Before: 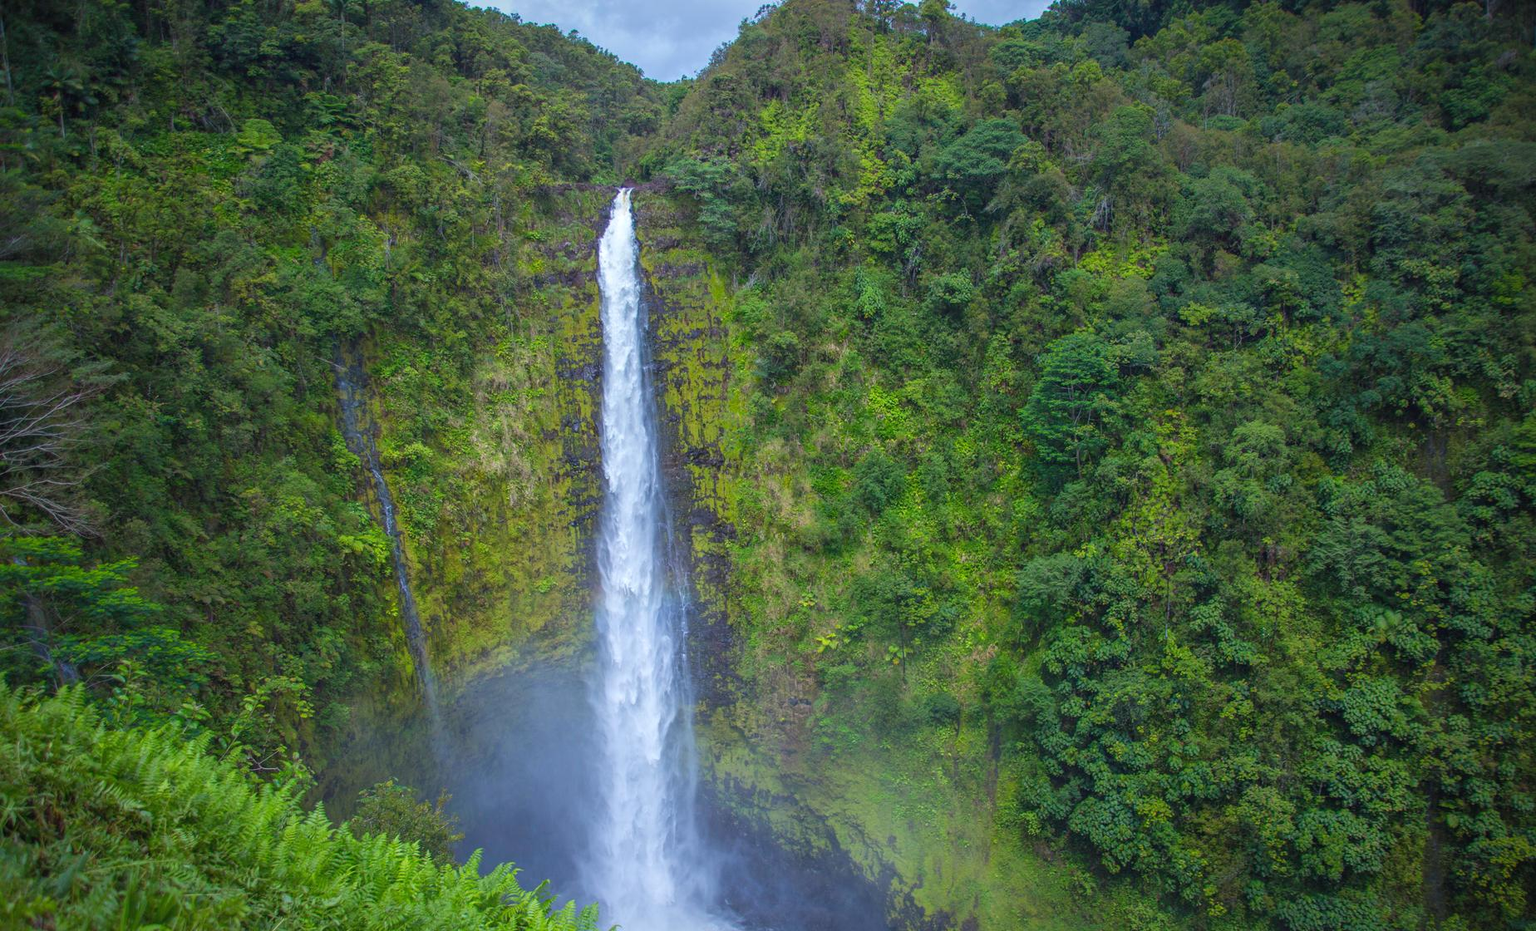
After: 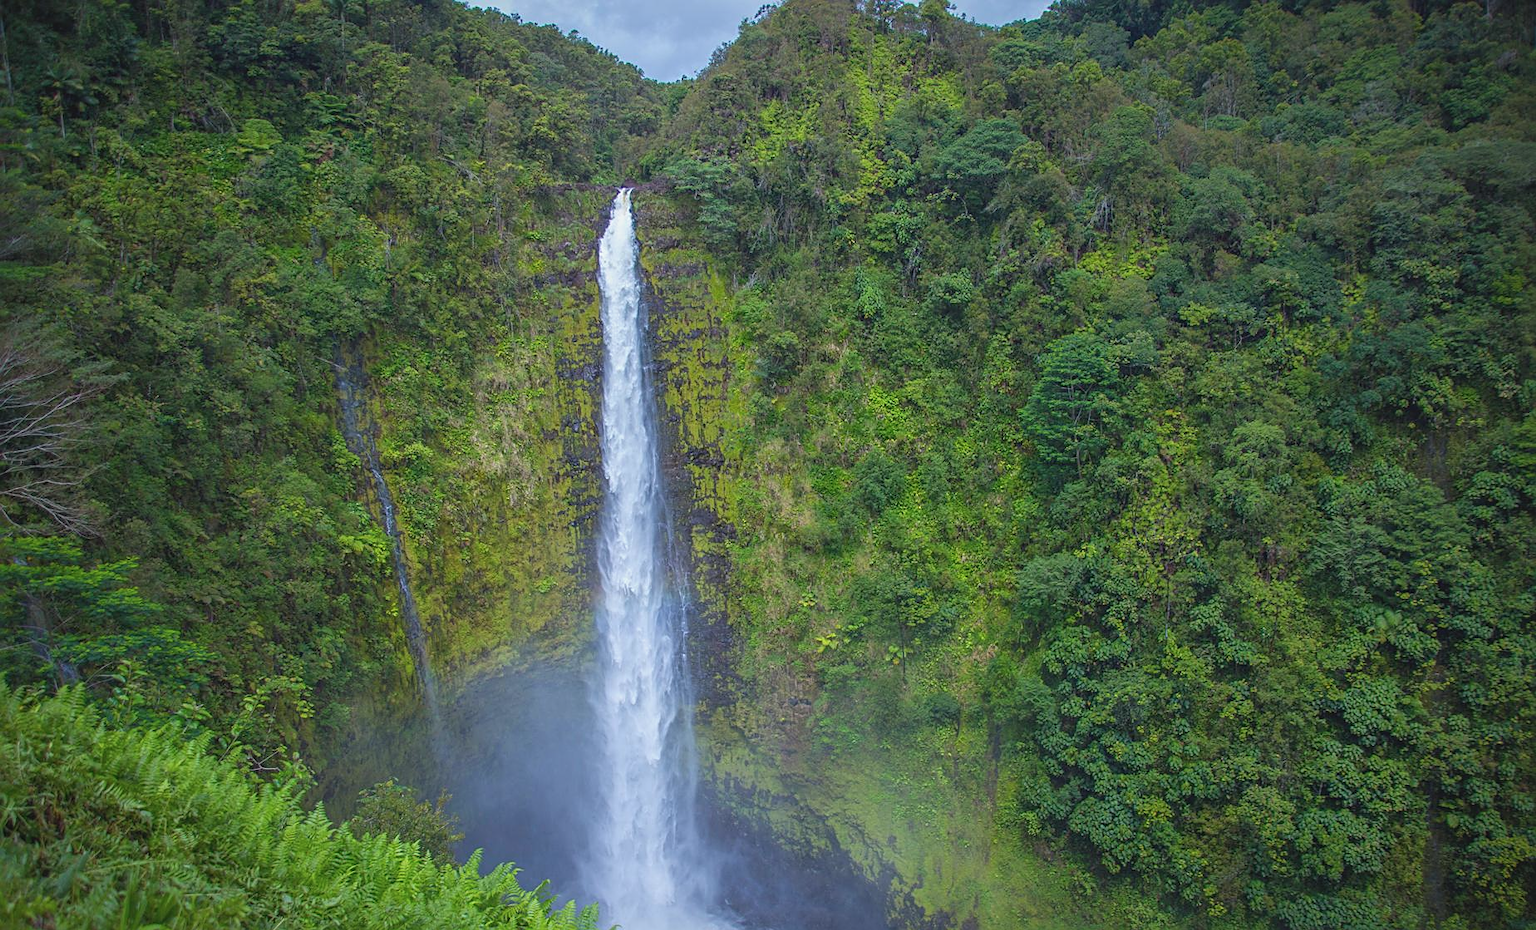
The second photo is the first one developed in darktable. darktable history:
contrast brightness saturation: contrast -0.092, saturation -0.098
sharpen: on, module defaults
